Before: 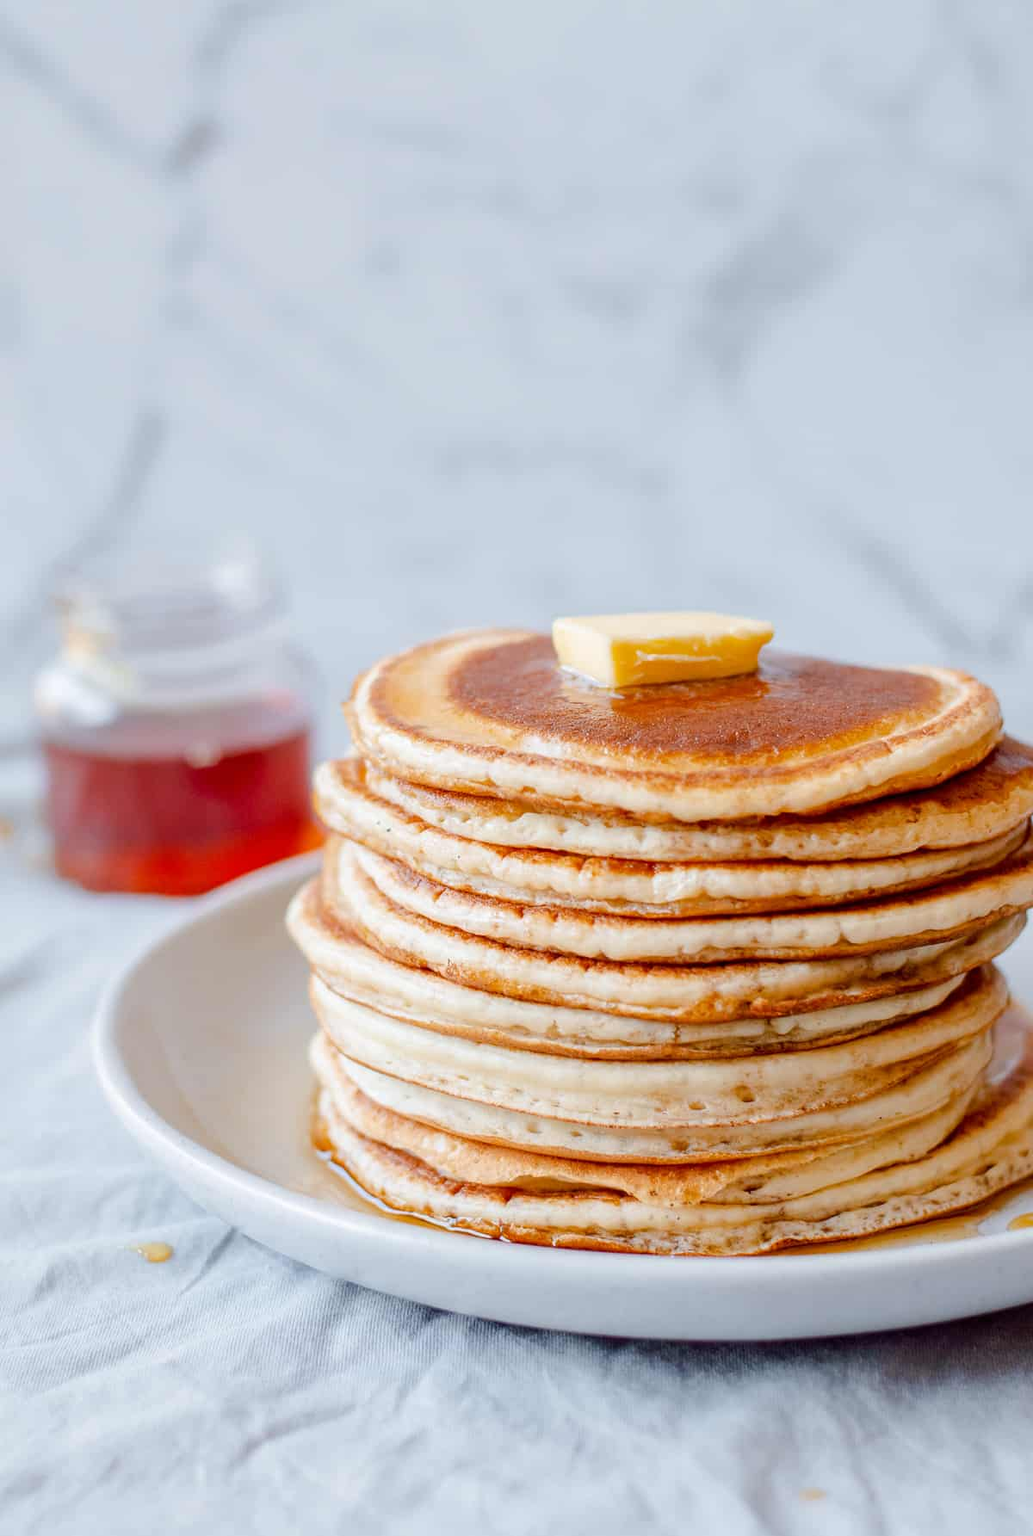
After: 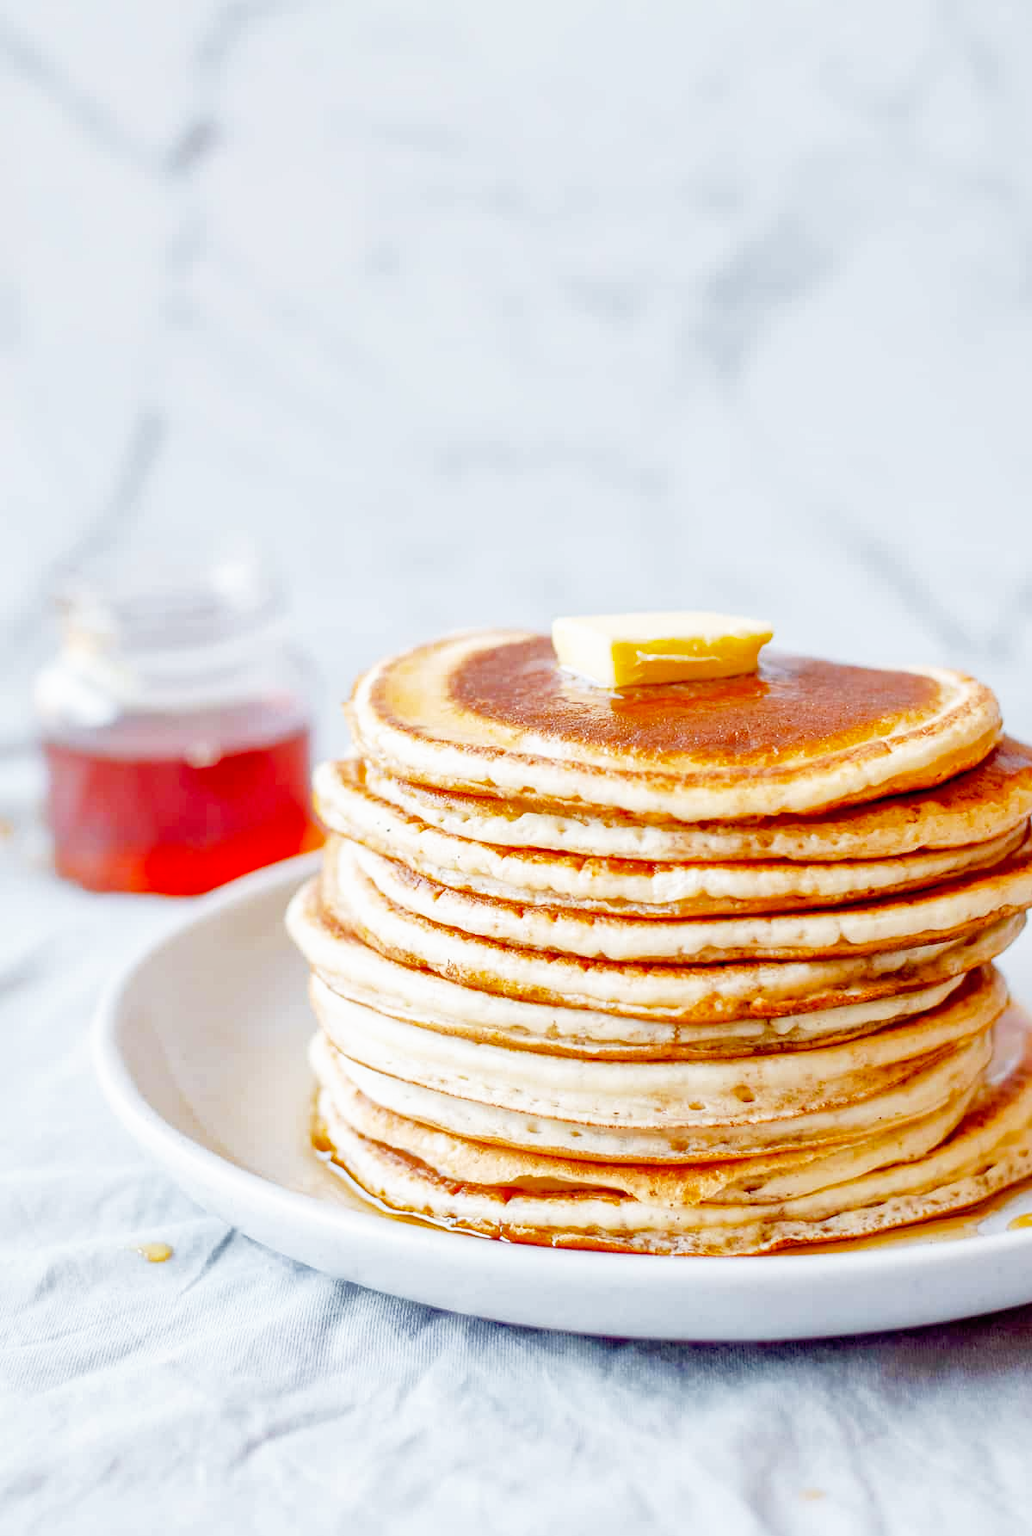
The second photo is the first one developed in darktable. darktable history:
base curve: curves: ch0 [(0, 0) (0.005, 0.002) (0.15, 0.3) (0.4, 0.7) (0.75, 0.95) (1, 1)], preserve colors none
shadows and highlights: on, module defaults
